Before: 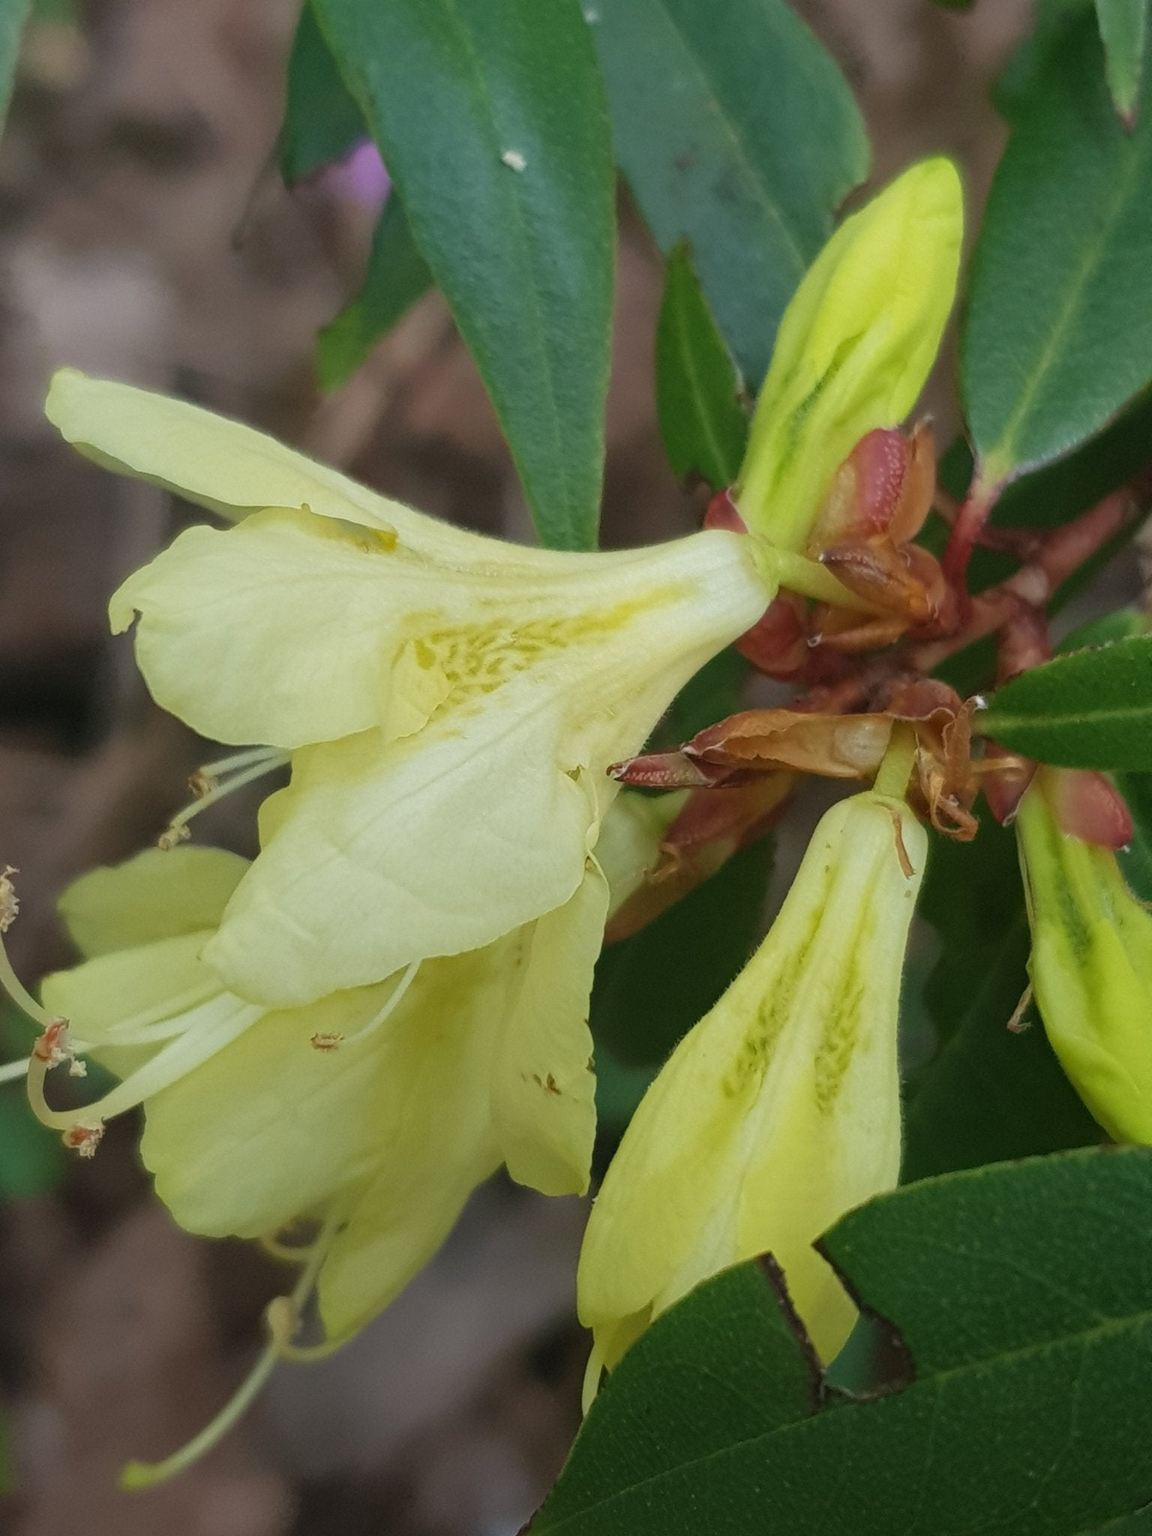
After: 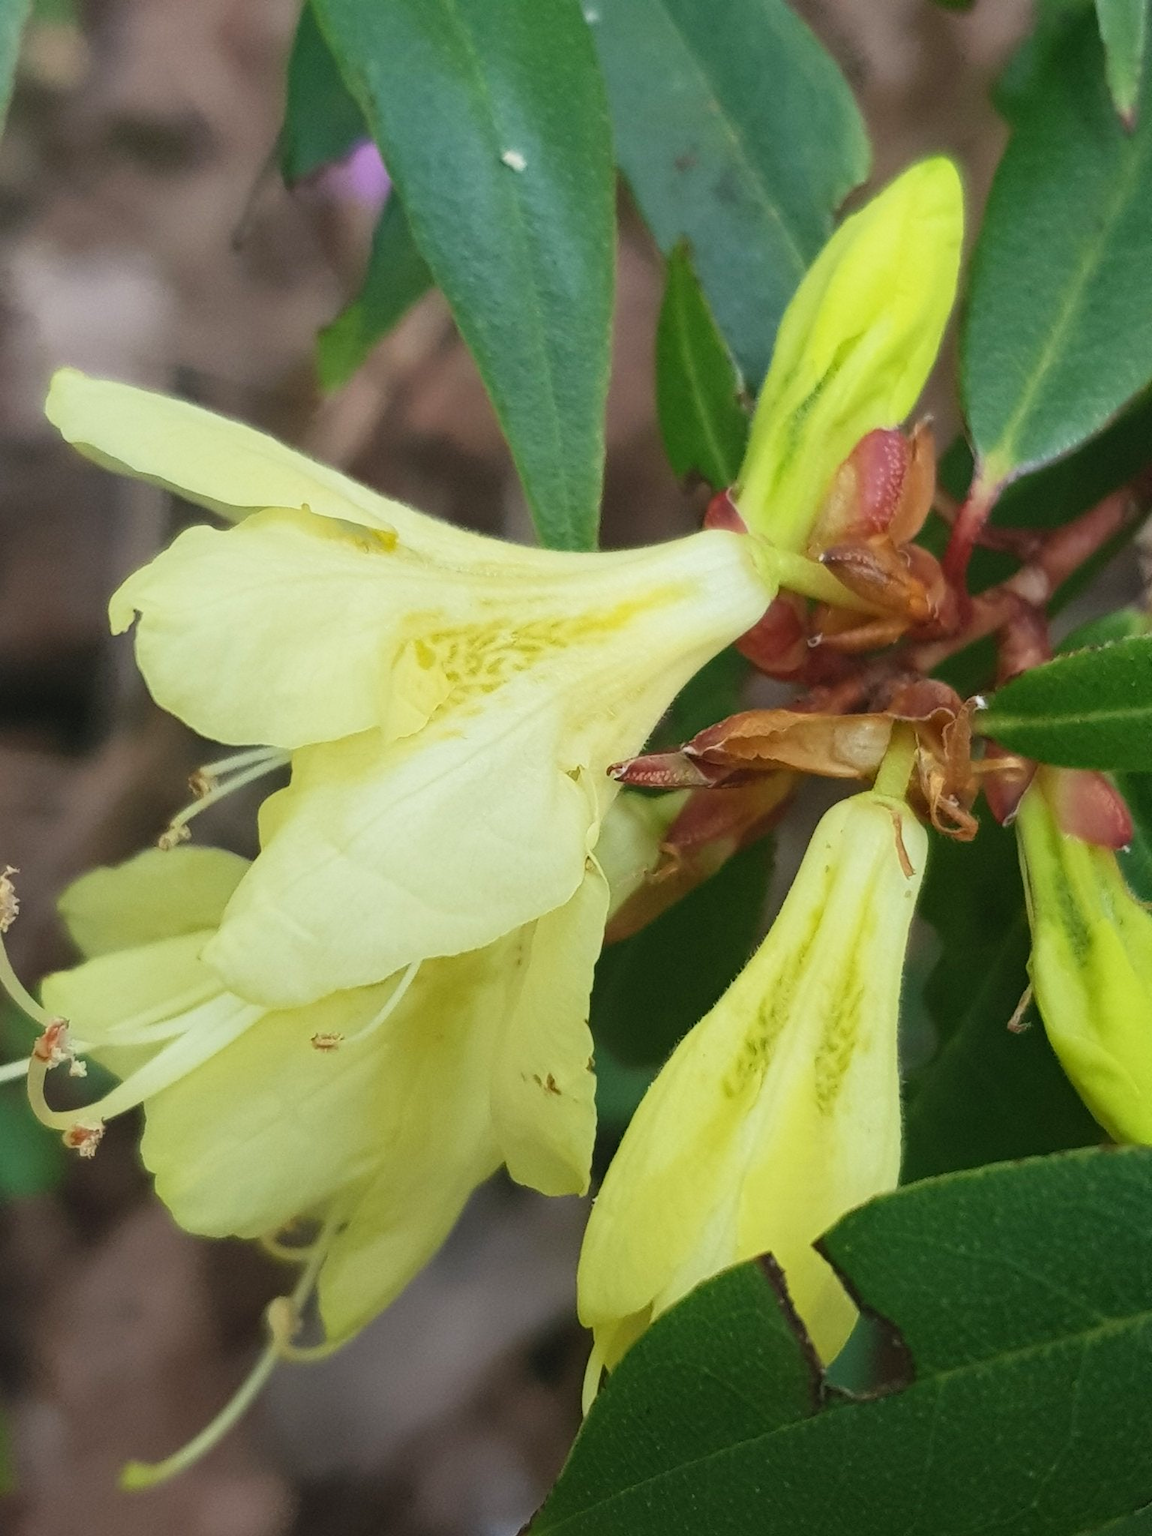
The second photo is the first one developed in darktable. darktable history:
contrast brightness saturation: contrast 0.199, brightness 0.142, saturation 0.138
